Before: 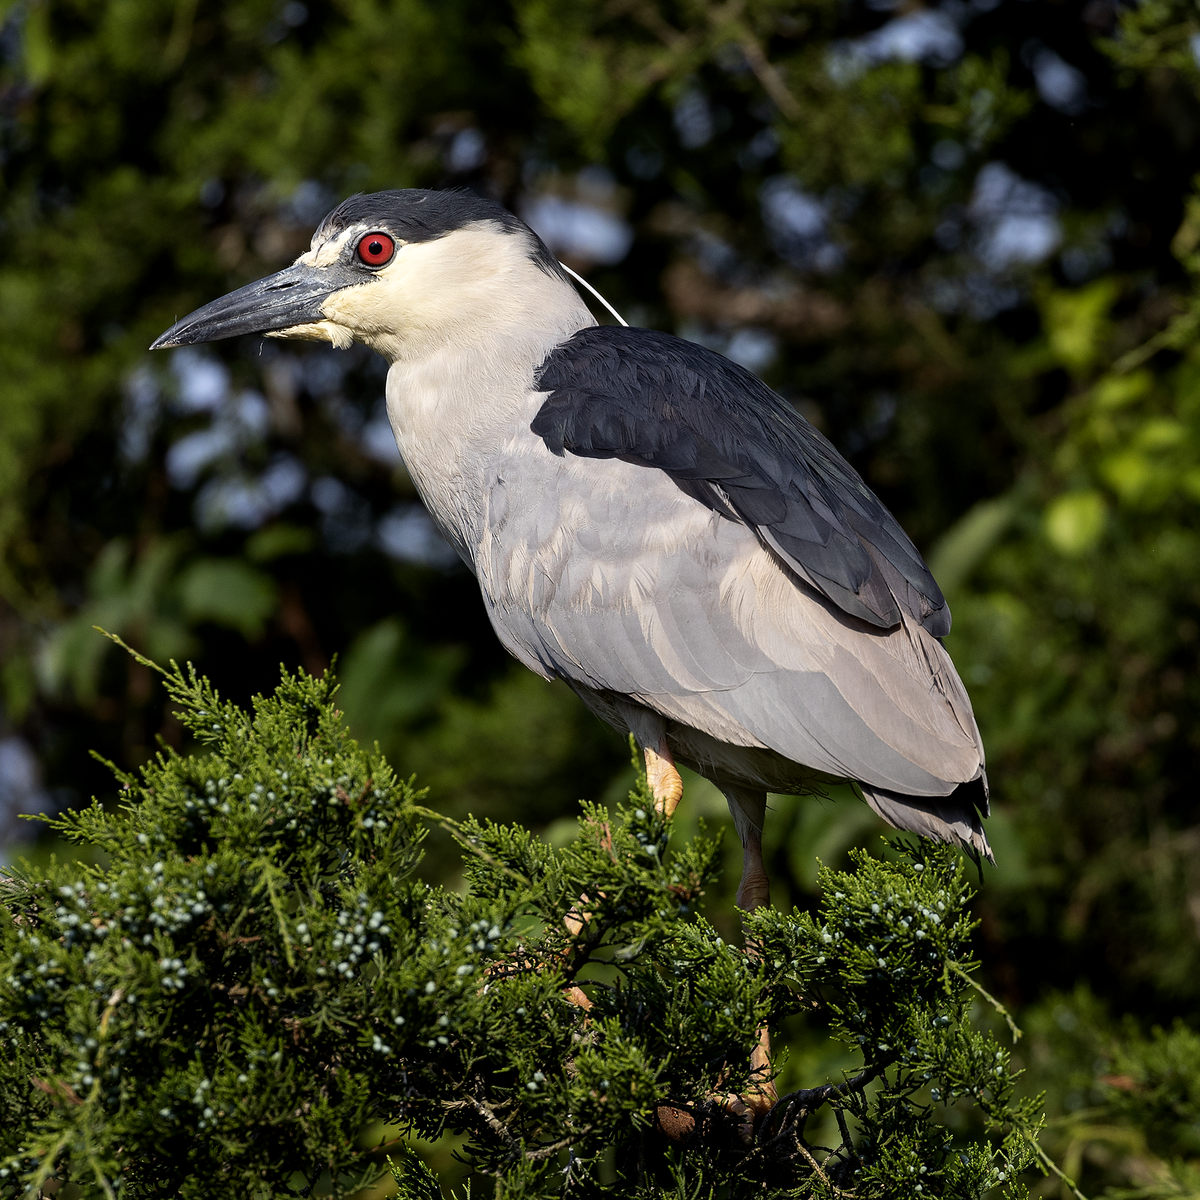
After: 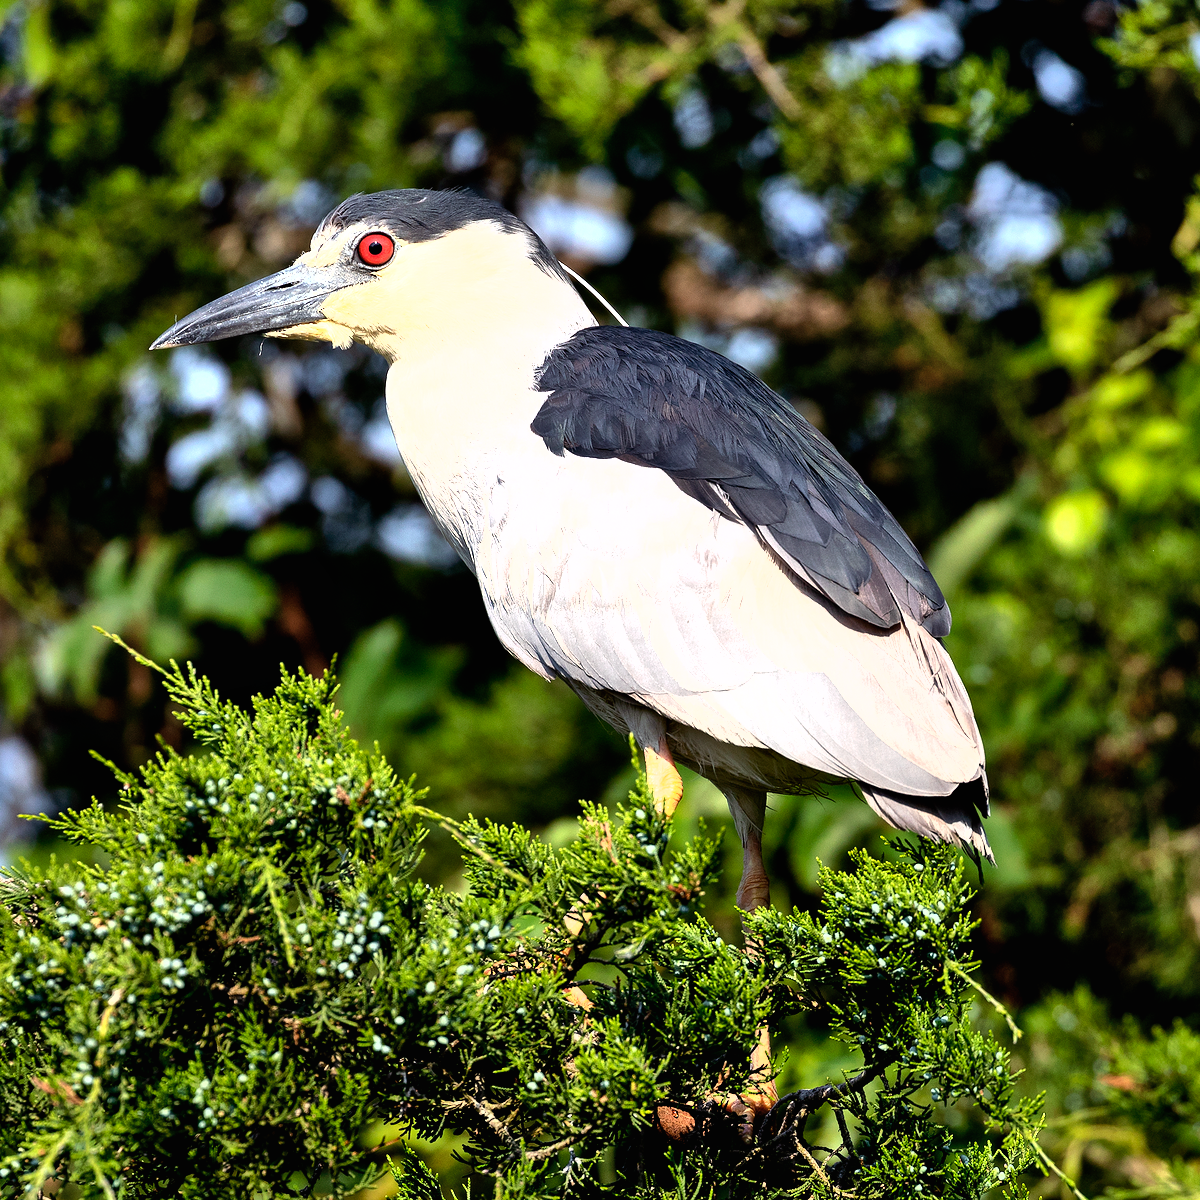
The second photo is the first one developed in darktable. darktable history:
shadows and highlights: low approximation 0.01, soften with gaussian
exposure: black level correction 0, exposure 1.451 EV, compensate highlight preservation false
